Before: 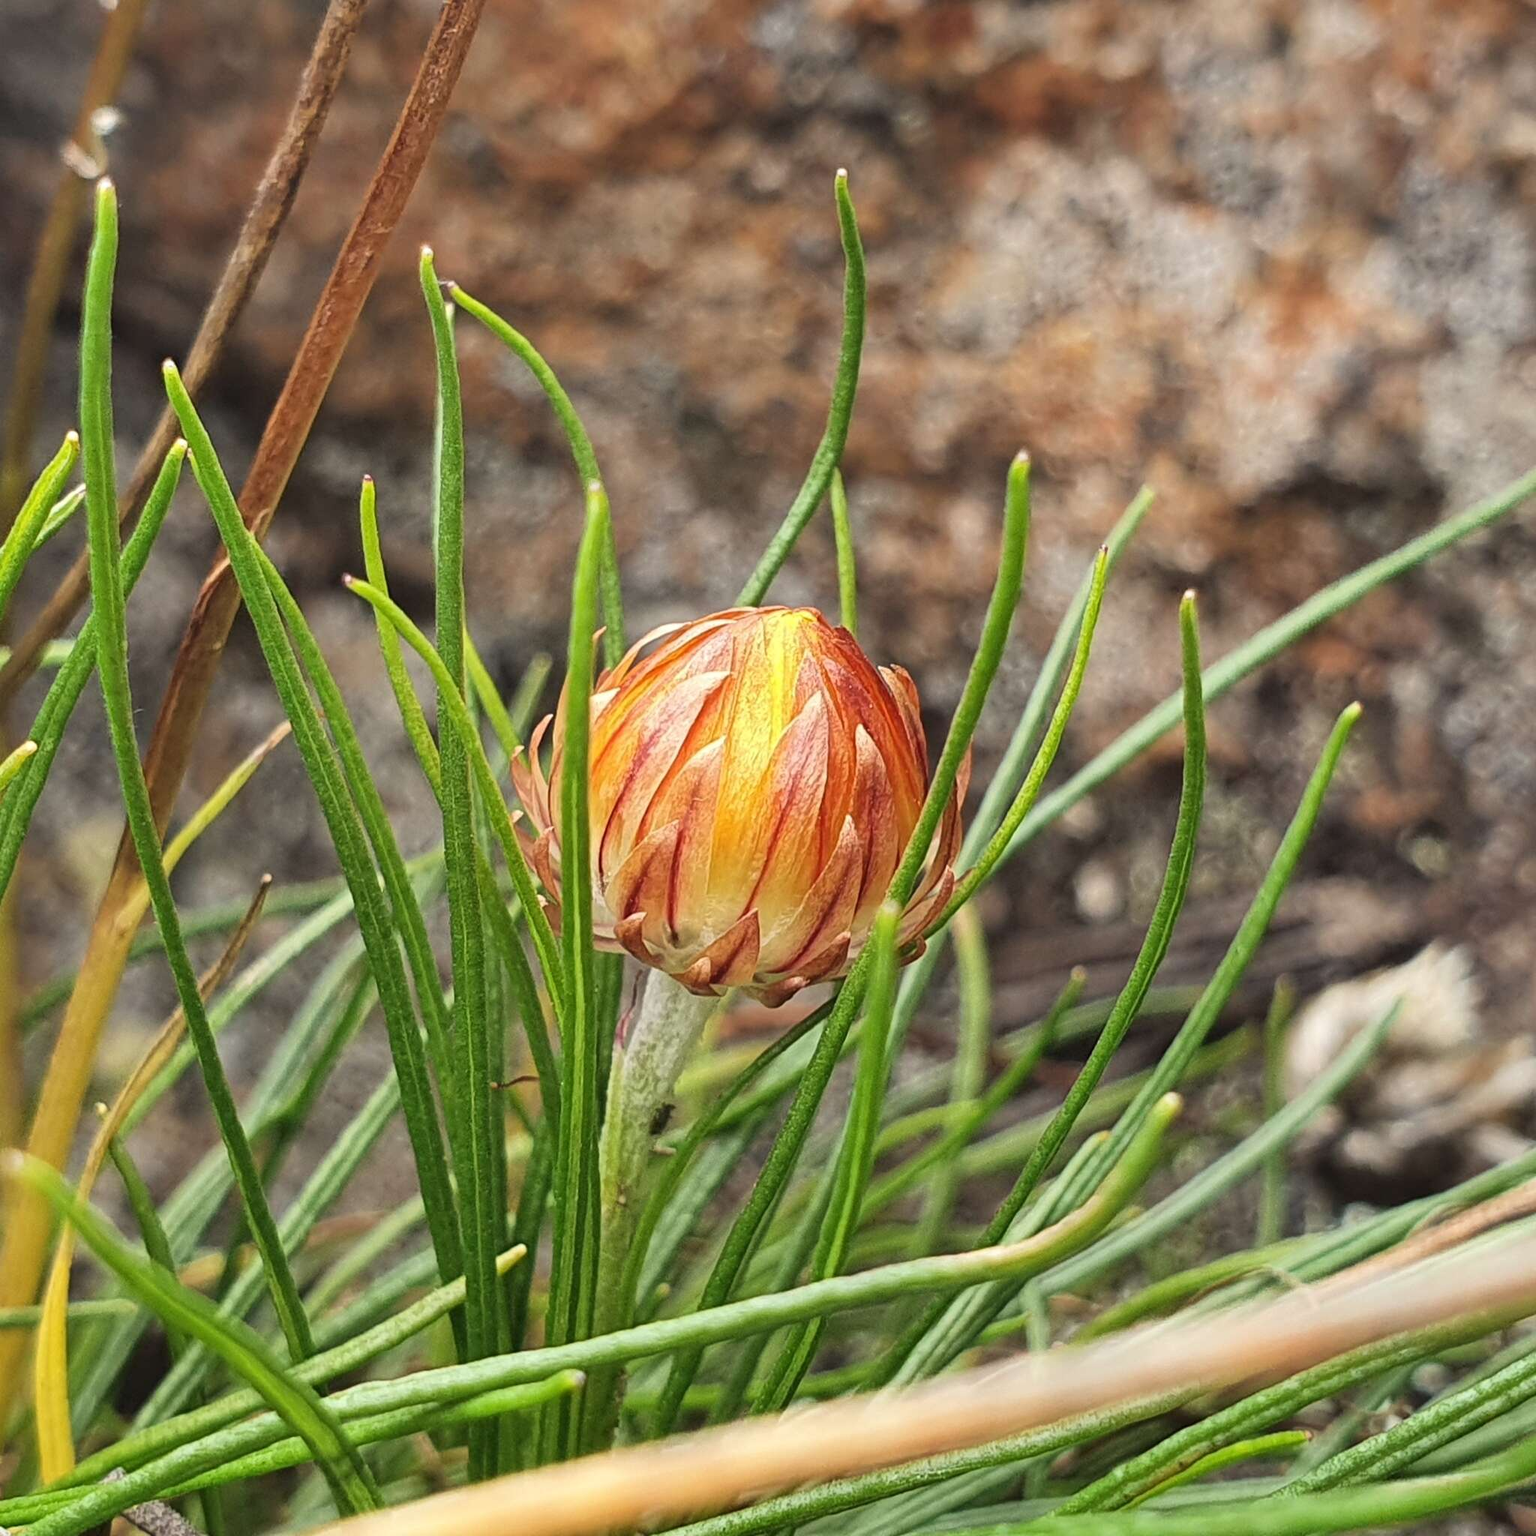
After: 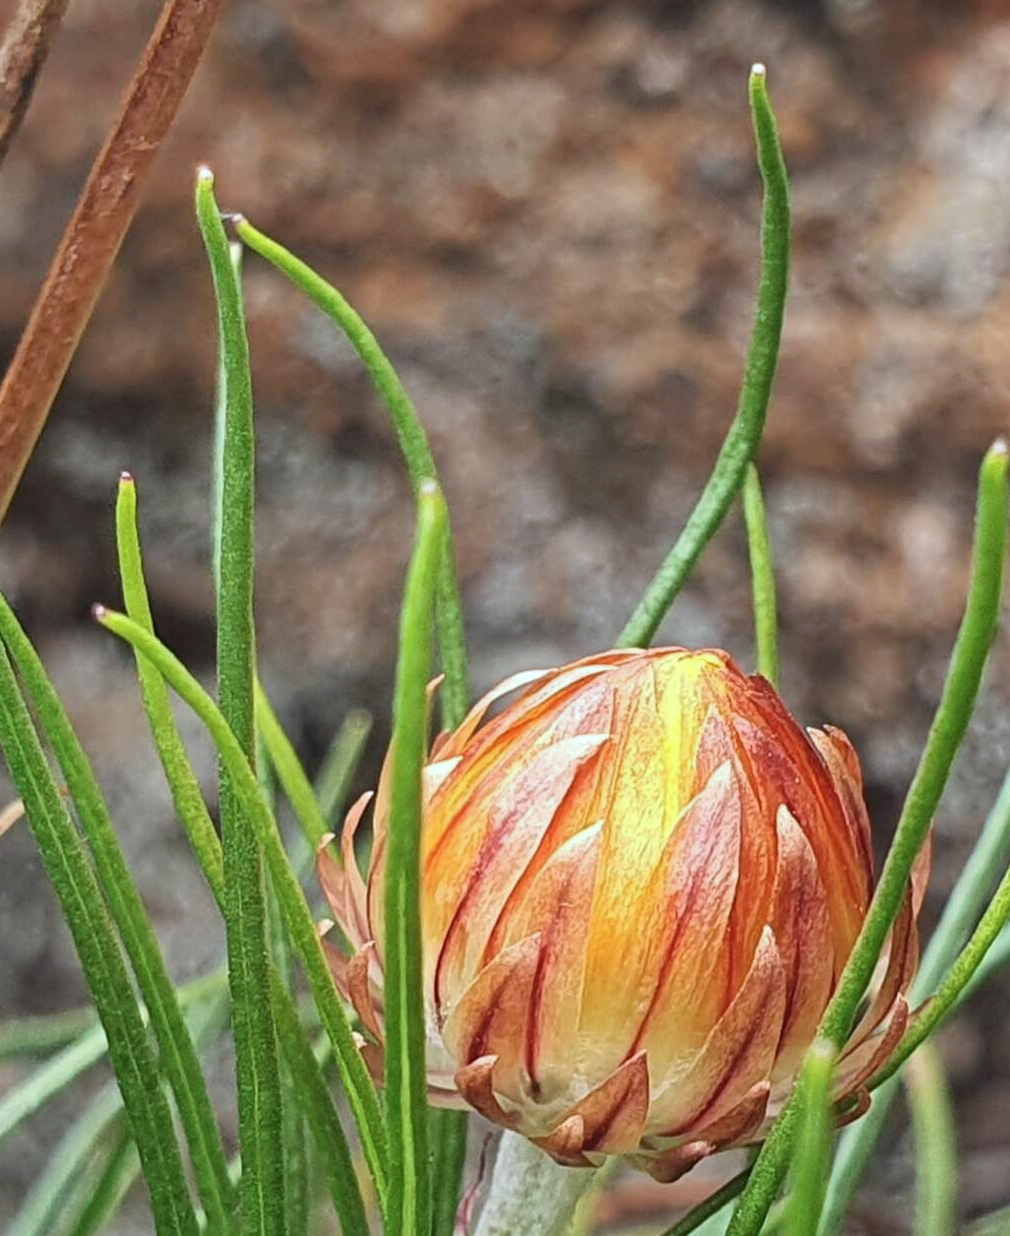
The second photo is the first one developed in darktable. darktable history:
crop: left 17.815%, top 7.884%, right 32.867%, bottom 31.721%
color correction: highlights a* -3.83, highlights b* -10.97
